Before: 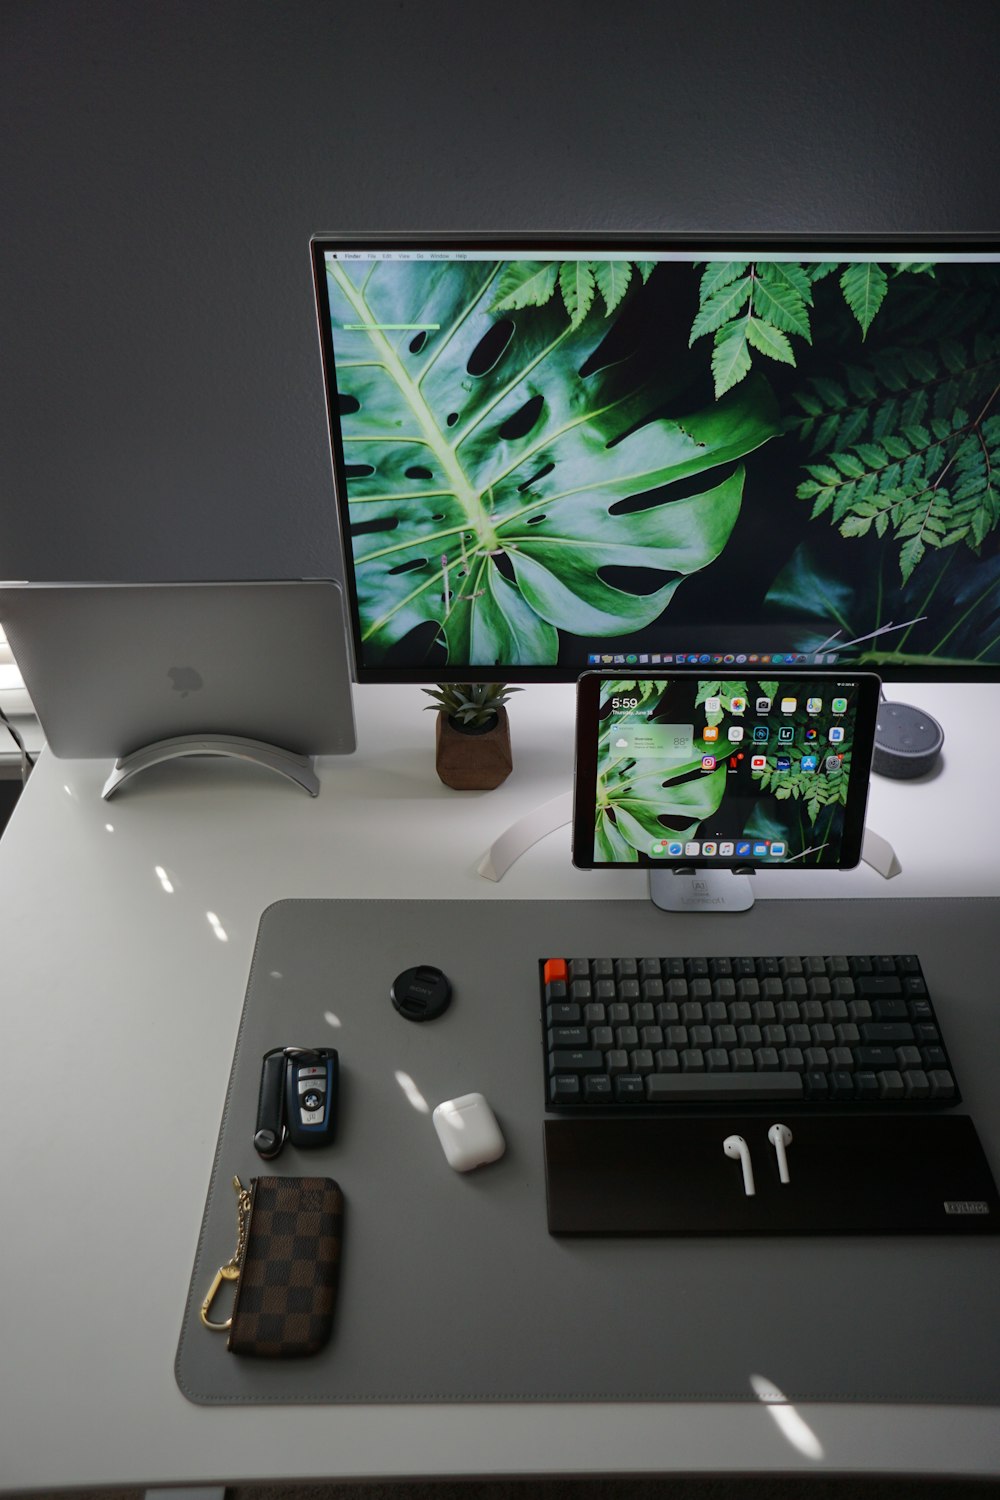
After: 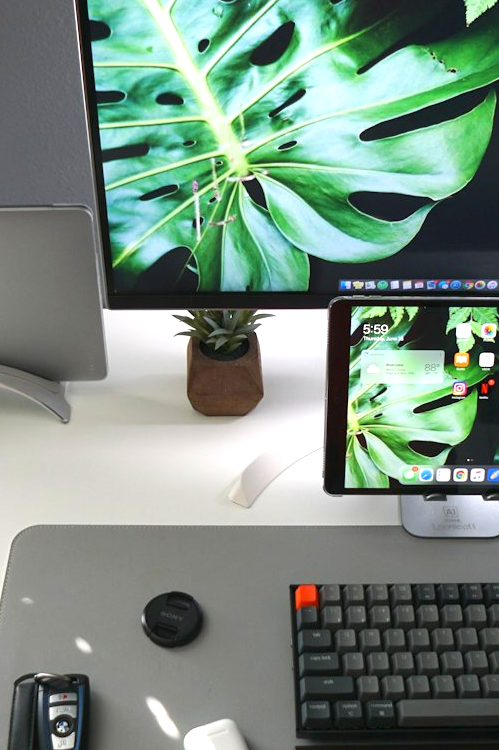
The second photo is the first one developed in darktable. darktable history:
crop: left 25%, top 25%, right 25%, bottom 25%
exposure: black level correction 0, exposure 1.173 EV, compensate exposure bias true, compensate highlight preservation false
